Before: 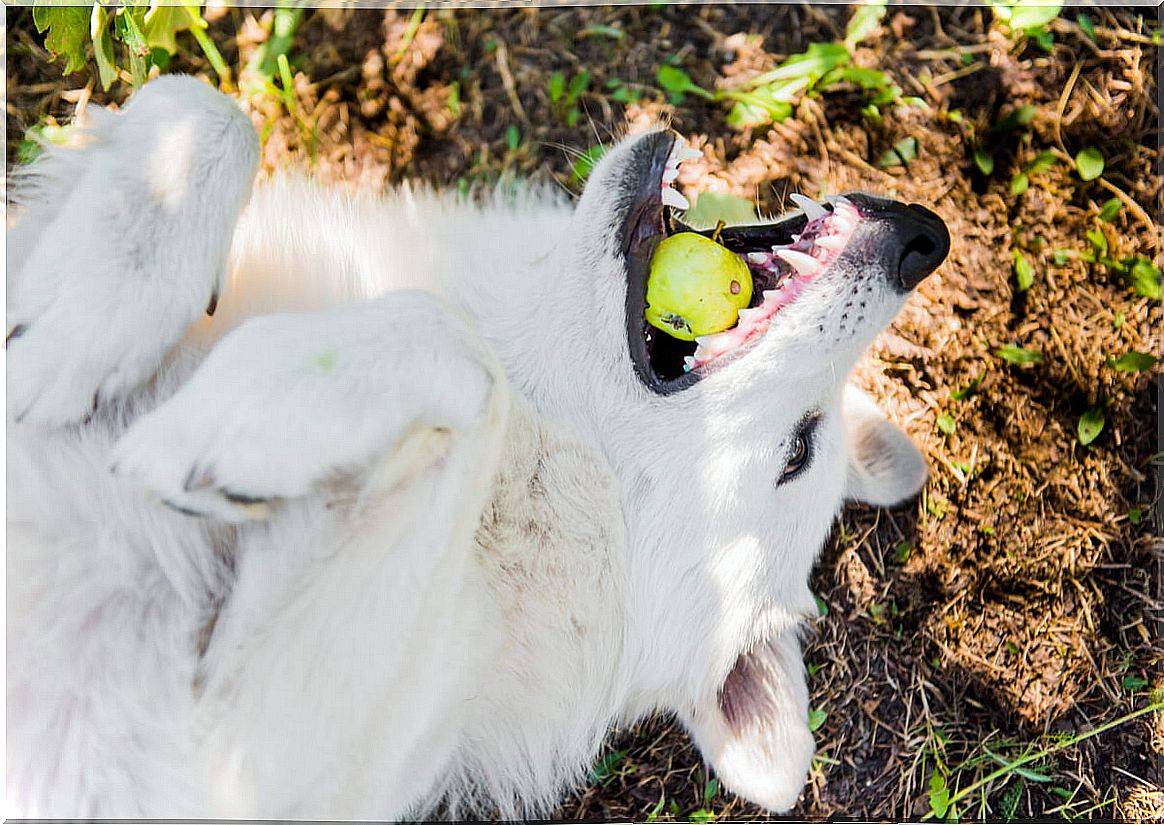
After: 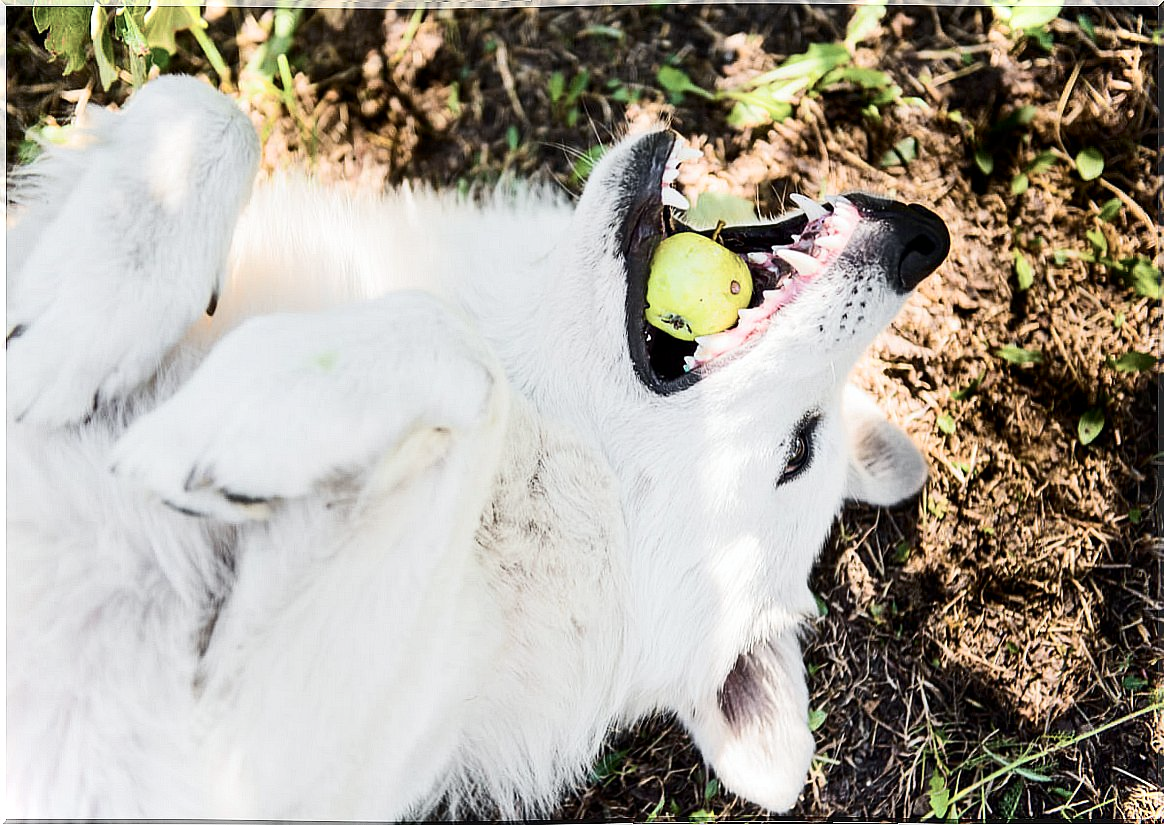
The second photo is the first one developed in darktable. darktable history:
contrast brightness saturation: contrast 0.252, saturation -0.31
